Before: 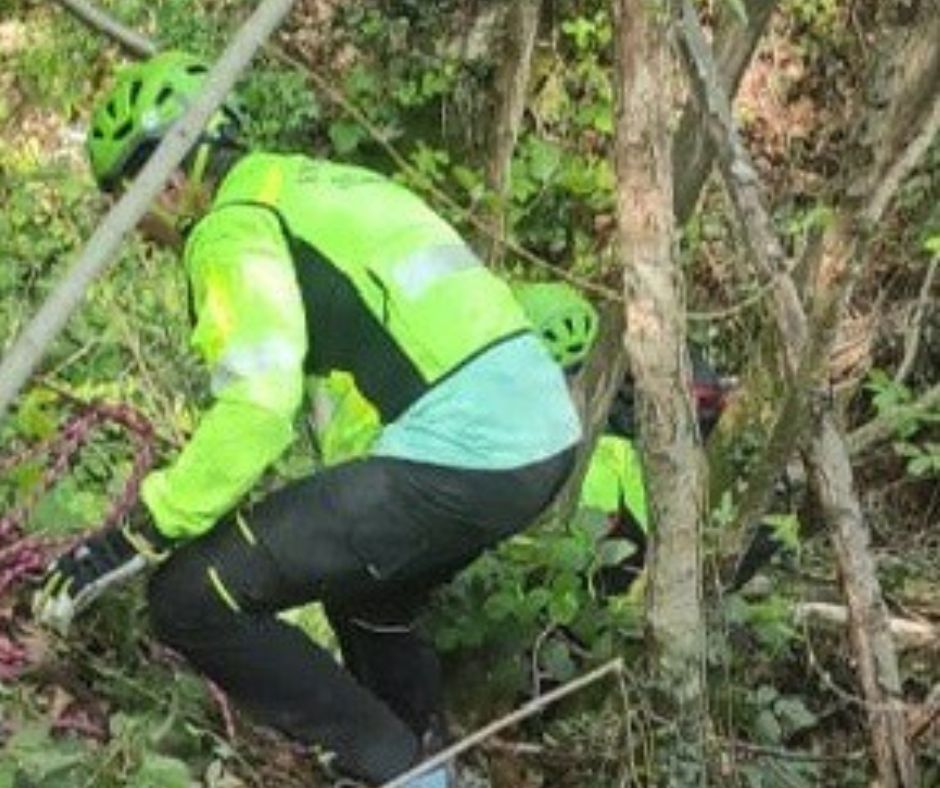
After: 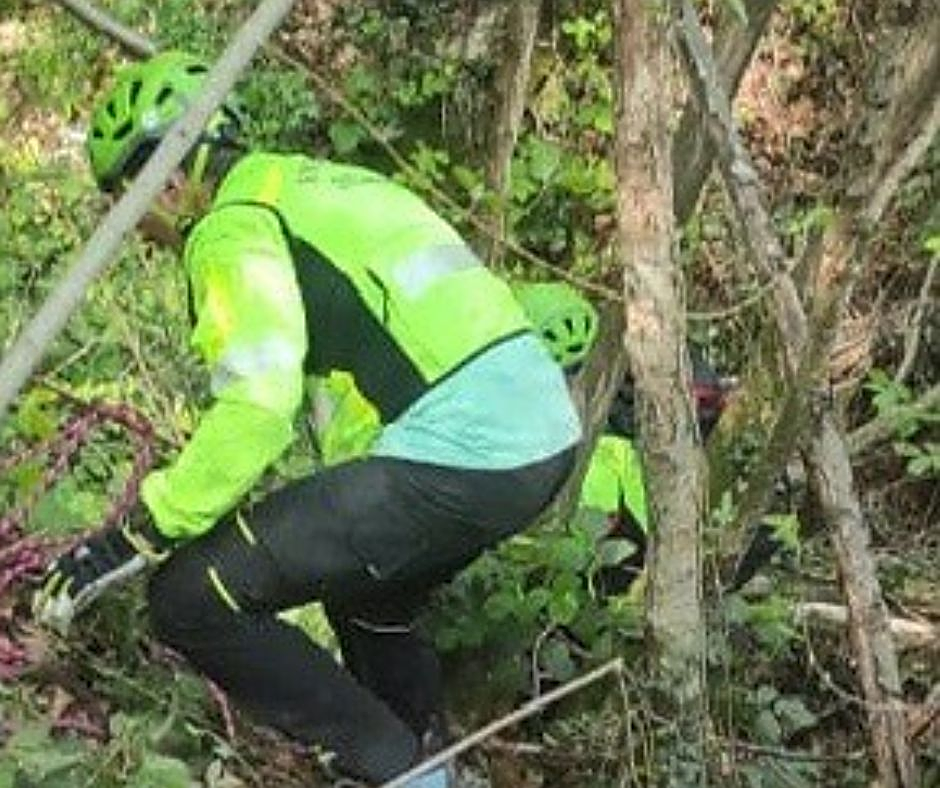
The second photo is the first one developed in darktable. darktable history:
sharpen: amount 0.747
